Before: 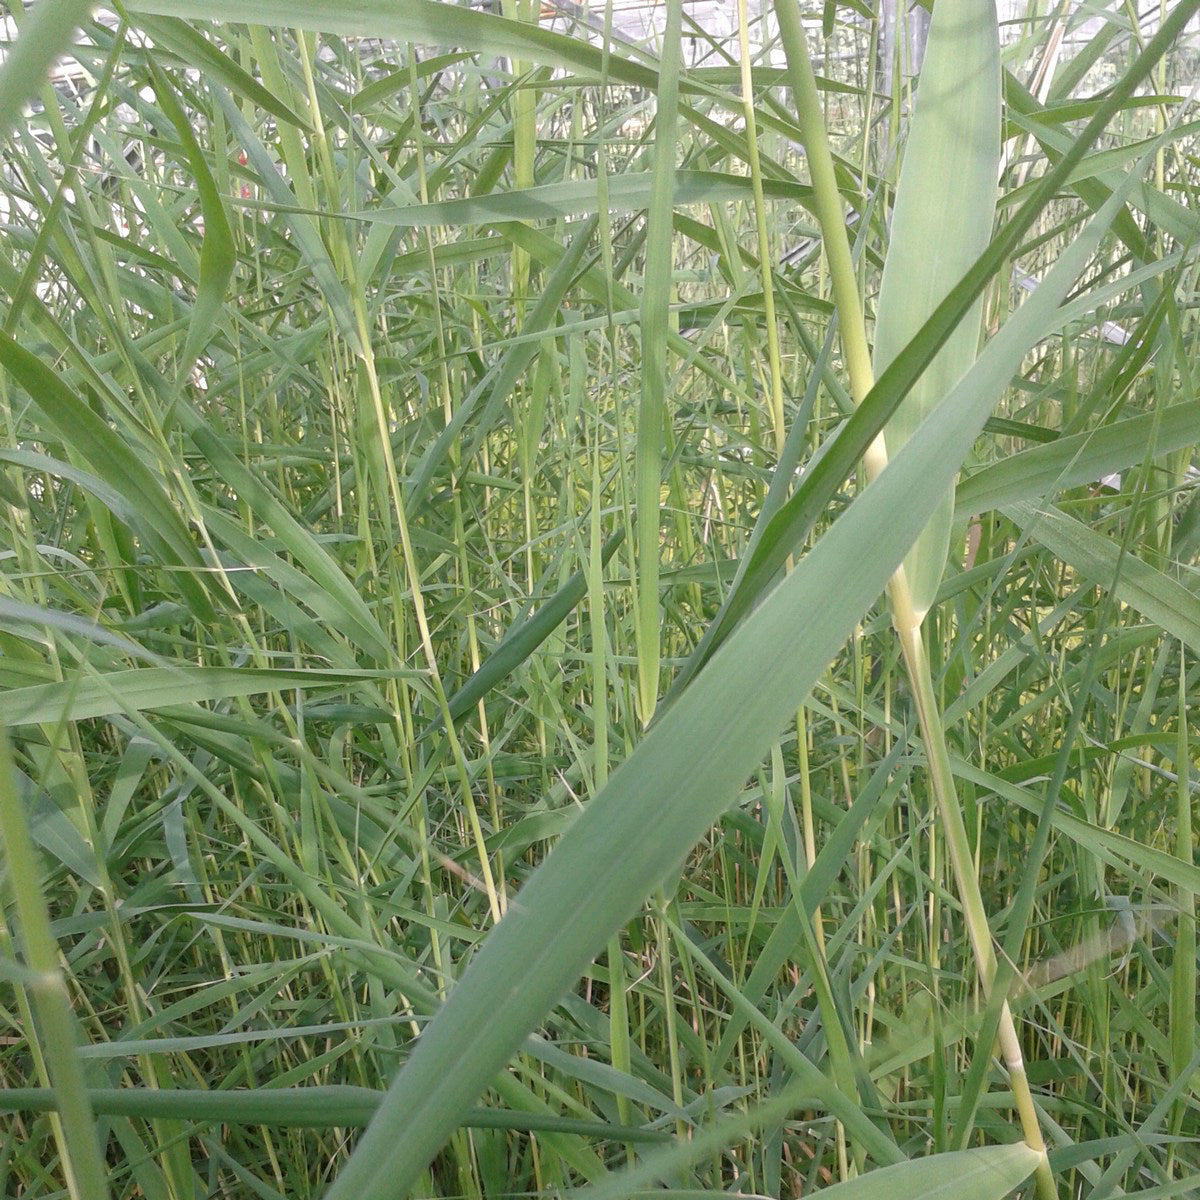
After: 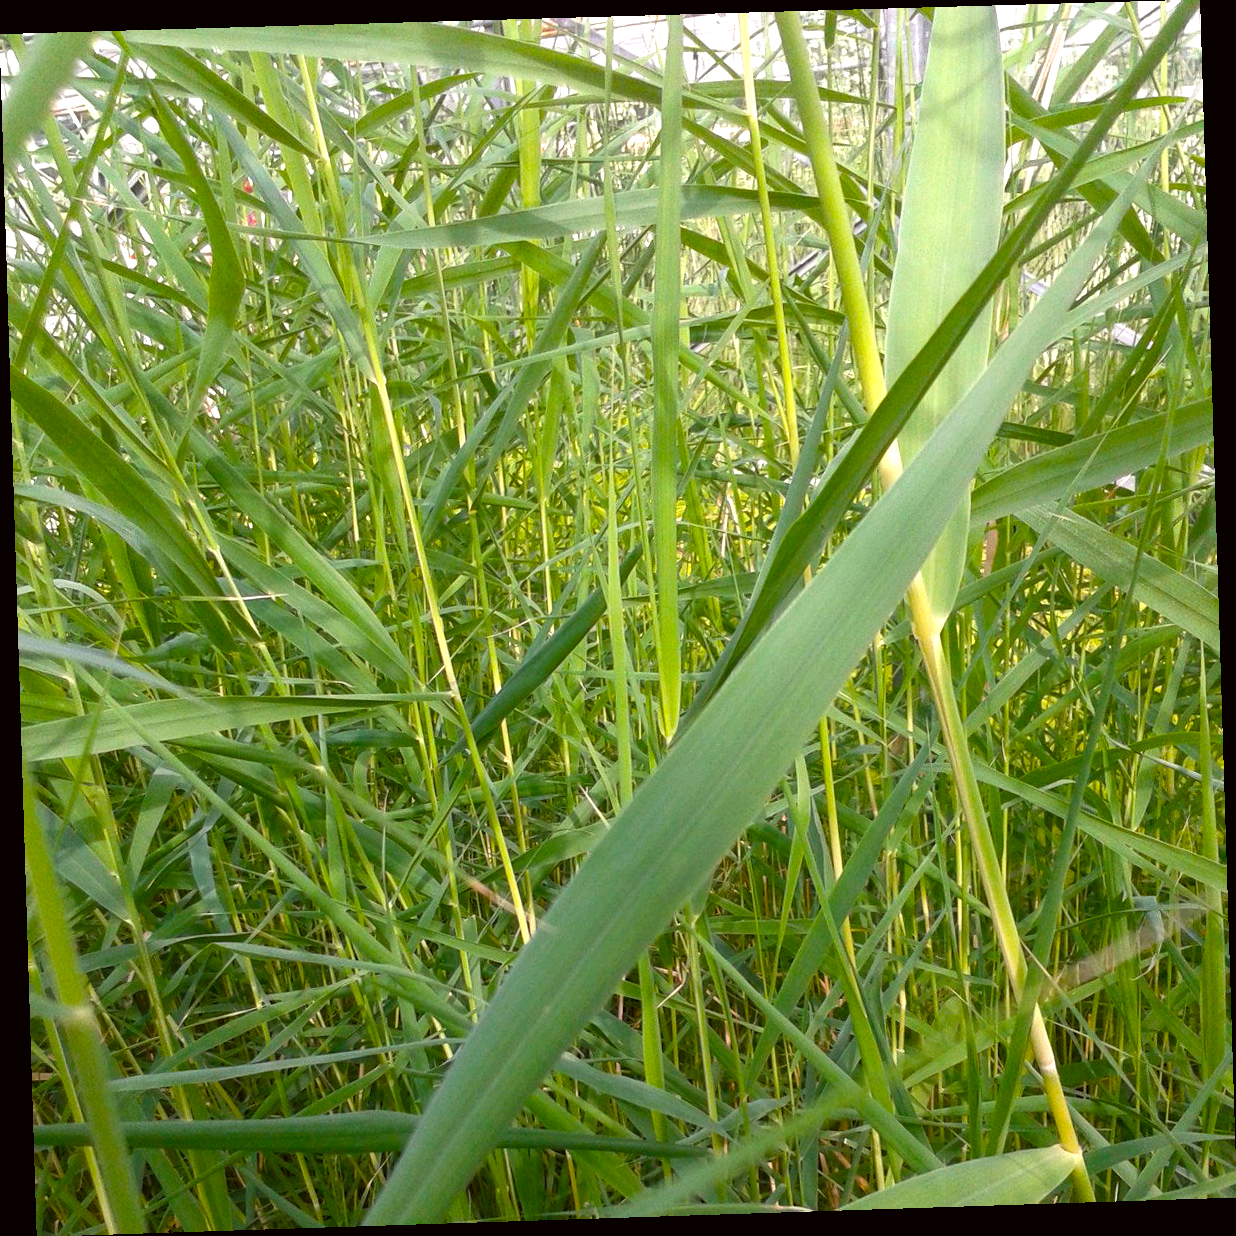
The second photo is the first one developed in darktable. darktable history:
color balance rgb: linear chroma grading › global chroma 9%, perceptual saturation grading › global saturation 36%, perceptual saturation grading › shadows 35%, perceptual brilliance grading › global brilliance 15%, perceptual brilliance grading › shadows -35%, global vibrance 15%
rotate and perspective: rotation -1.77°, lens shift (horizontal) 0.004, automatic cropping off
color correction: highlights a* -0.95, highlights b* 4.5, shadows a* 3.55
